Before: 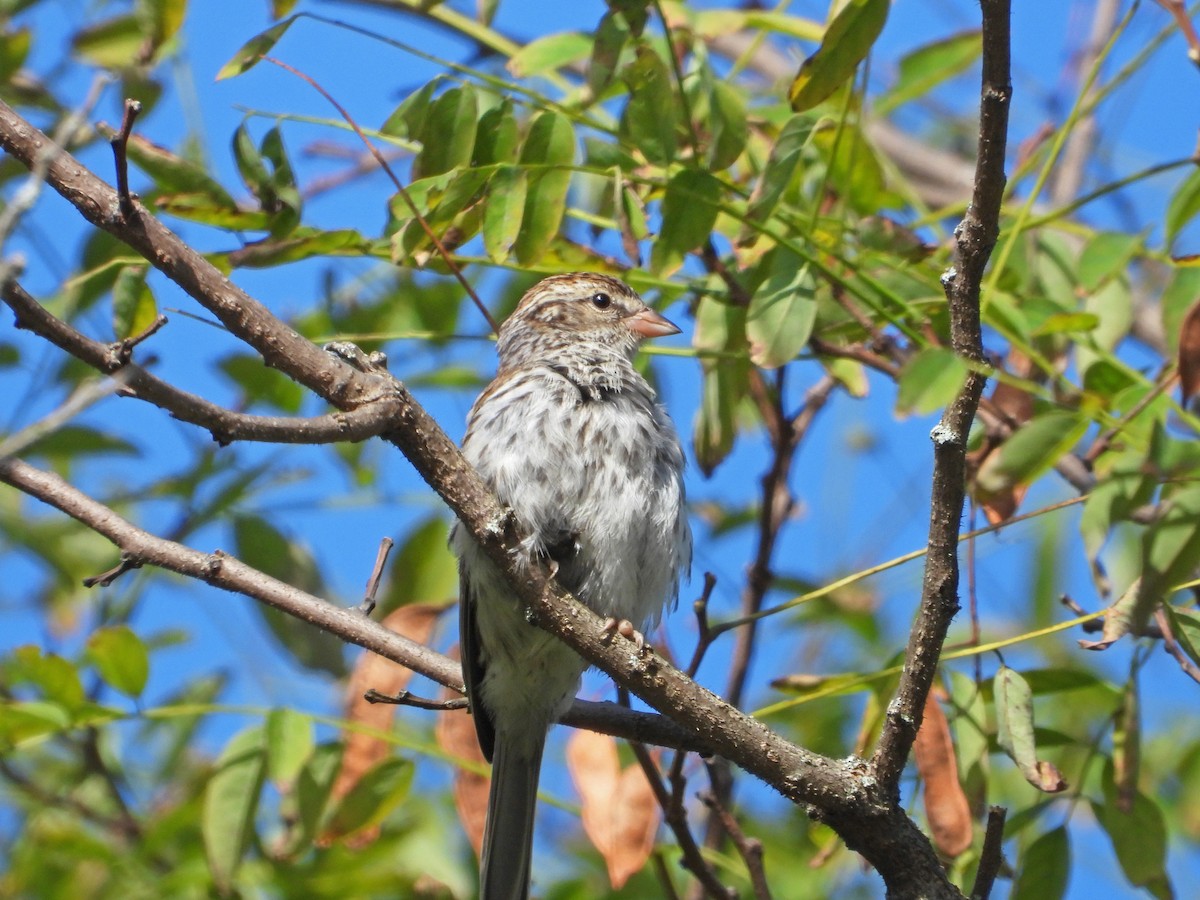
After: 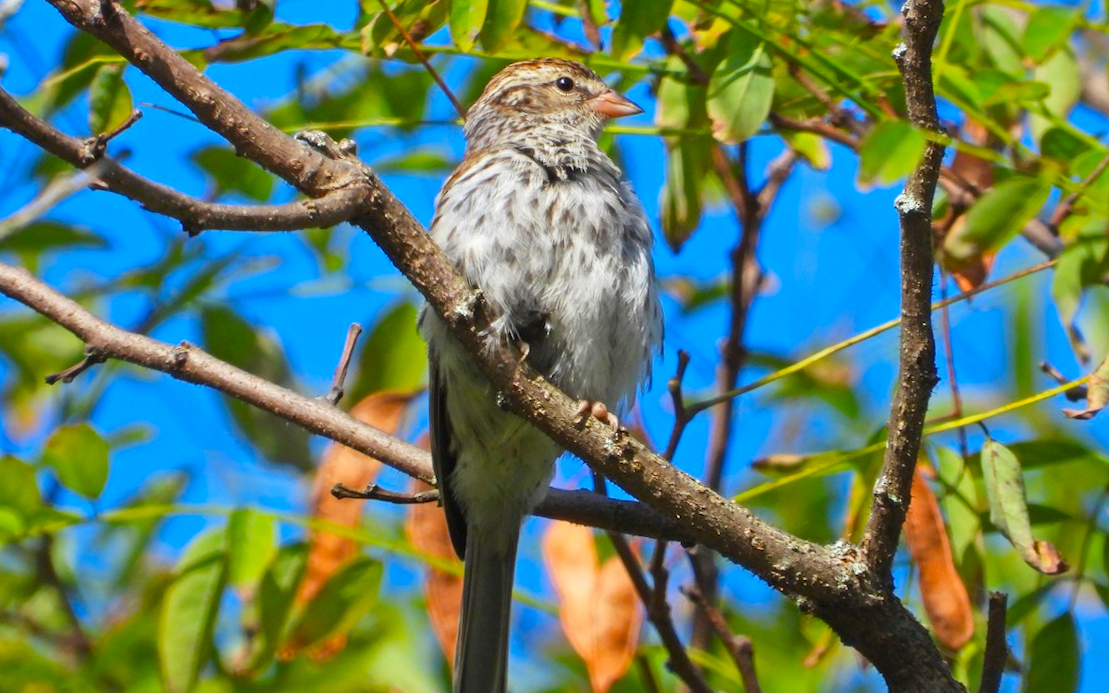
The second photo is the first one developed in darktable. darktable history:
crop and rotate: top 19.998%
color balance rgb: perceptual saturation grading › global saturation 20%, global vibrance 20%
contrast brightness saturation: contrast 0.08, saturation 0.2
rotate and perspective: rotation -1.68°, lens shift (vertical) -0.146, crop left 0.049, crop right 0.912, crop top 0.032, crop bottom 0.96
